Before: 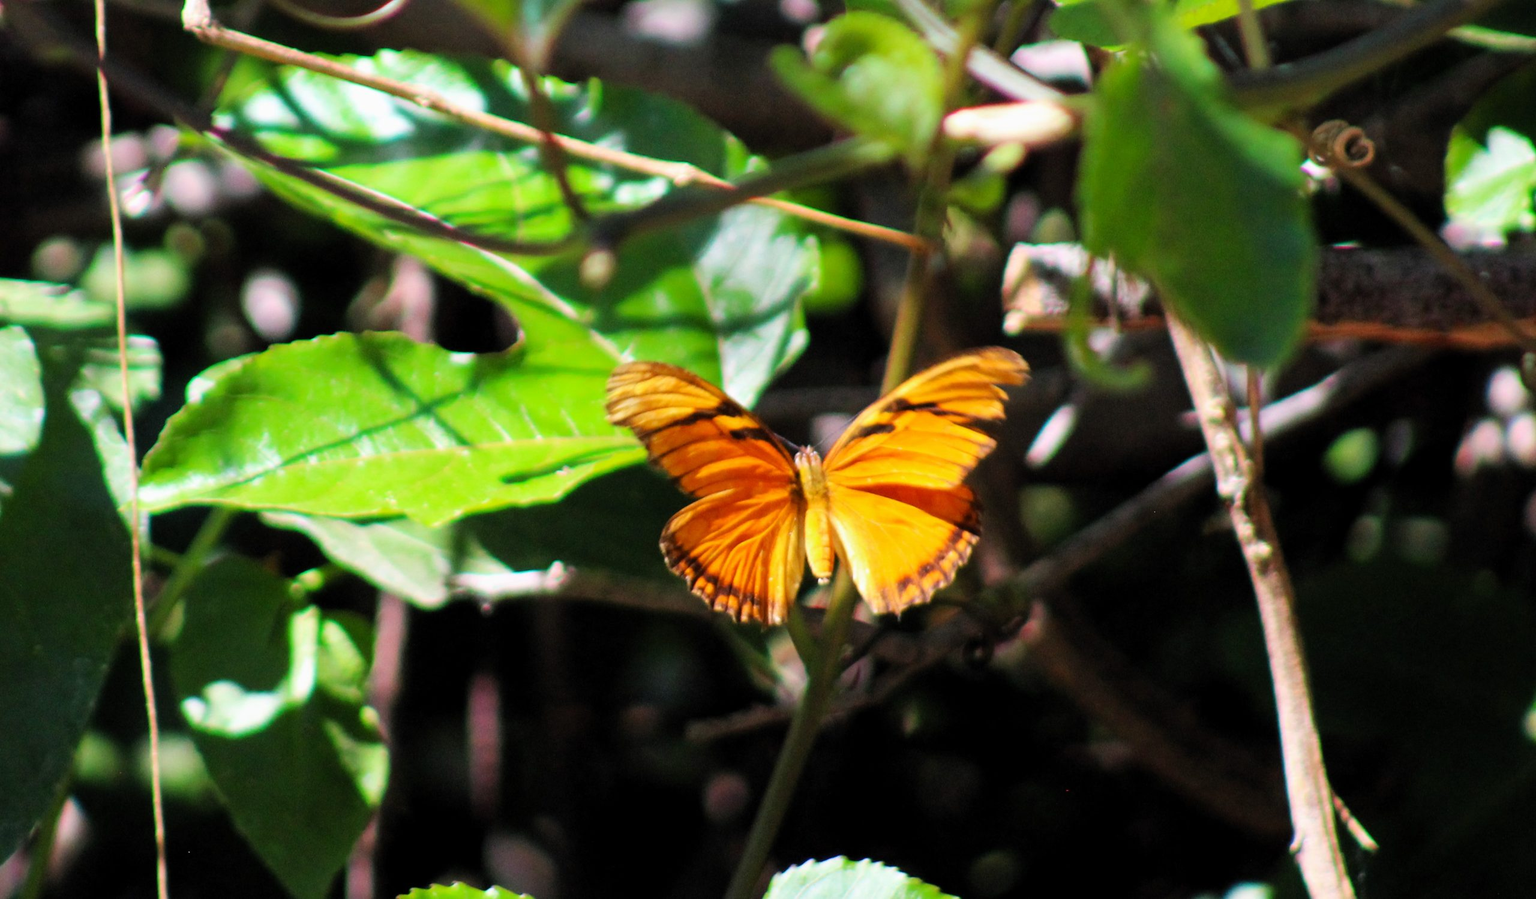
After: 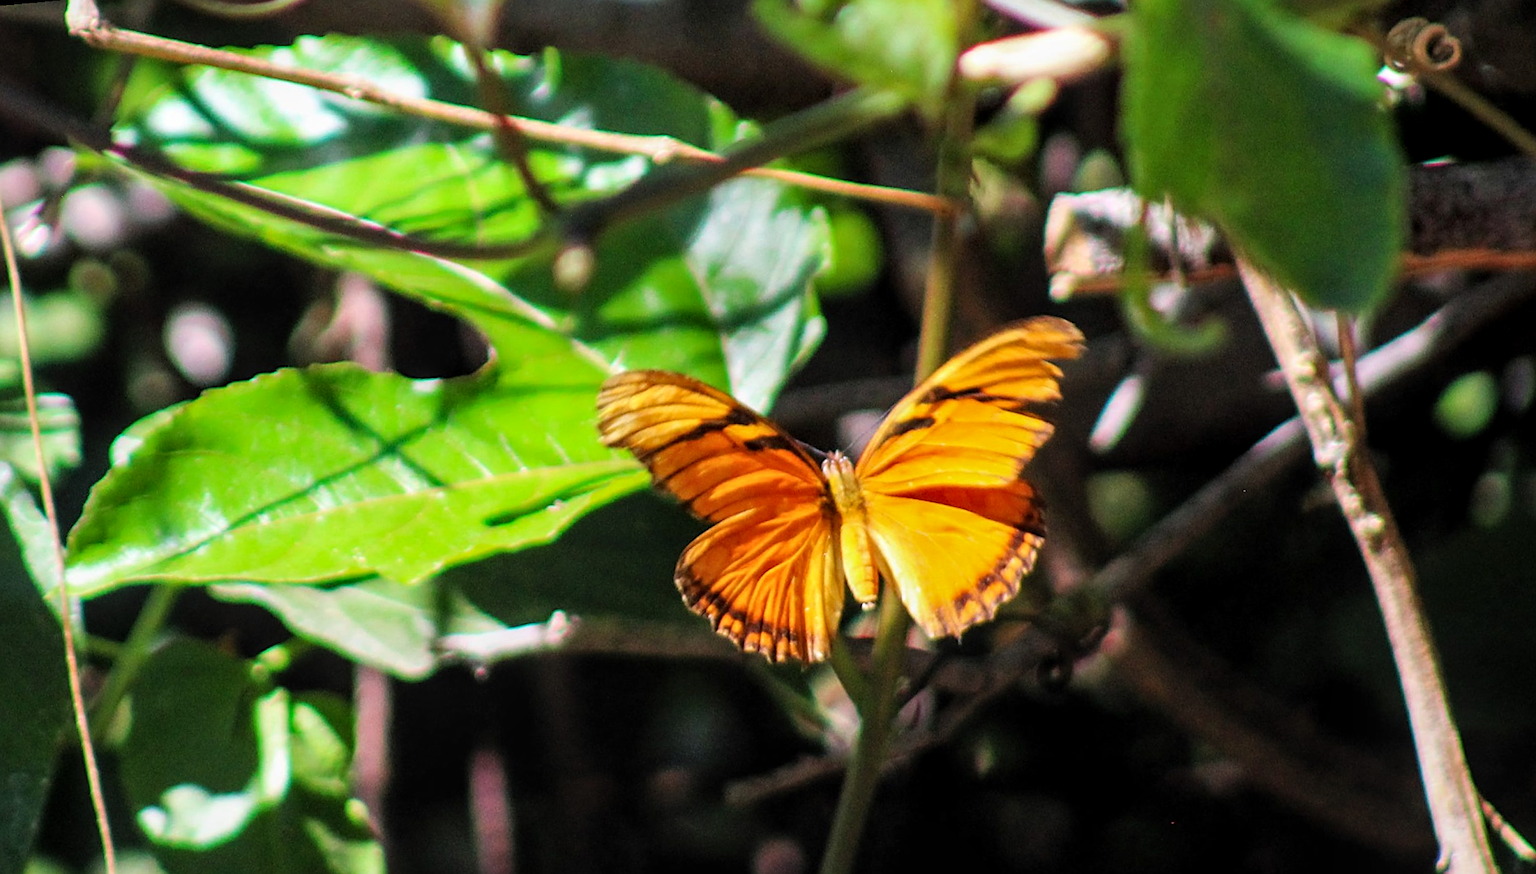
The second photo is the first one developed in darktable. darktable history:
crop: left 7.856%, top 11.836%, right 10.12%, bottom 15.387%
rotate and perspective: rotation -5.2°, automatic cropping off
local contrast: on, module defaults
sharpen: on, module defaults
